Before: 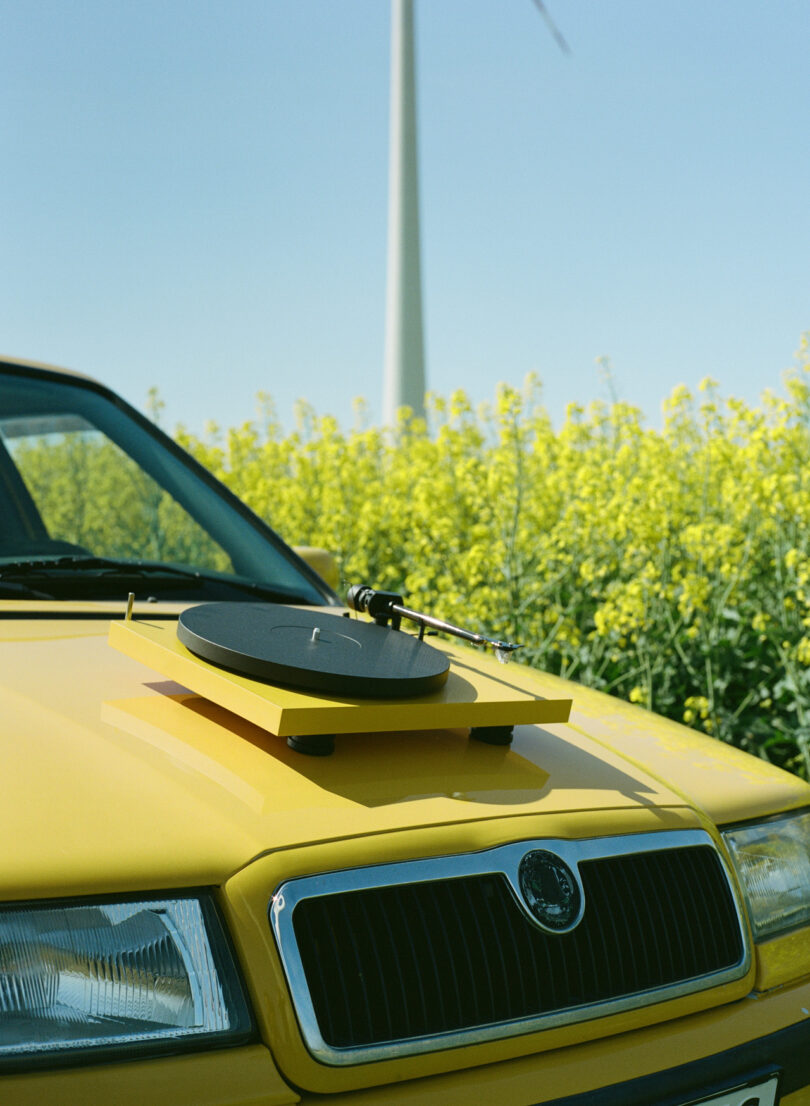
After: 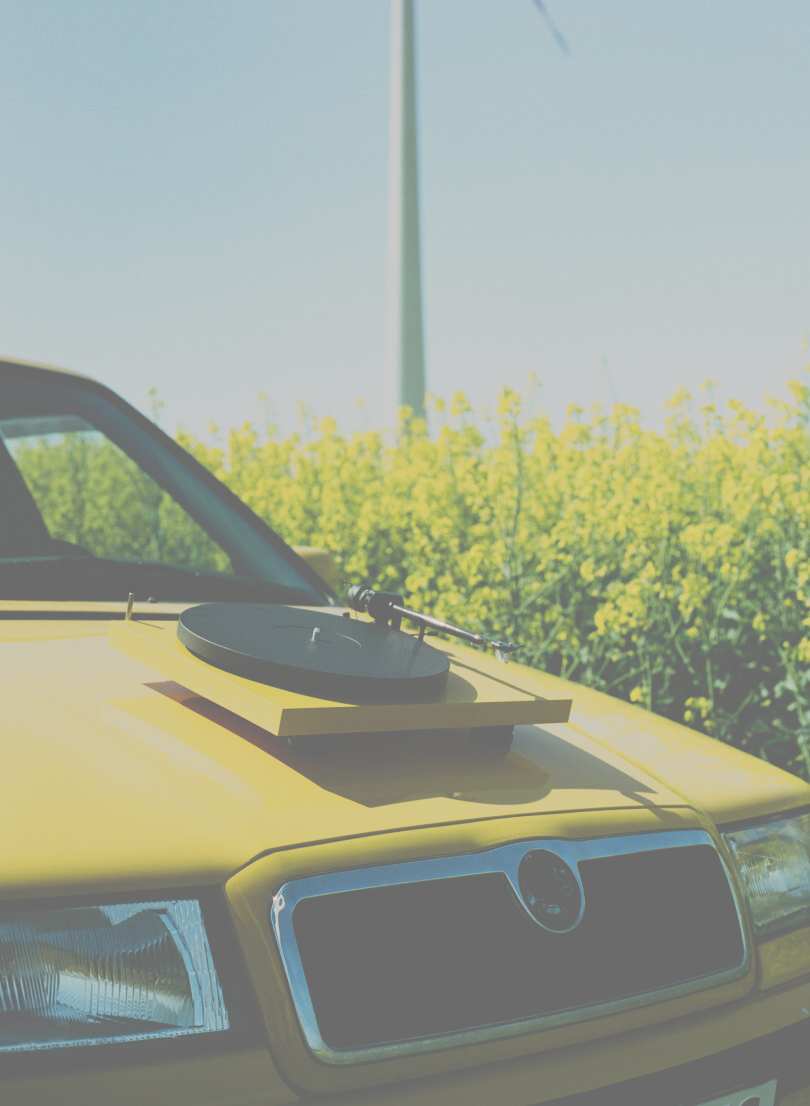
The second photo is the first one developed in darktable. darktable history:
tone curve: curves: ch0 [(0, 0) (0.003, 0.449) (0.011, 0.449) (0.025, 0.449) (0.044, 0.45) (0.069, 0.453) (0.1, 0.453) (0.136, 0.455) (0.177, 0.458) (0.224, 0.462) (0.277, 0.47) (0.335, 0.491) (0.399, 0.522) (0.468, 0.561) (0.543, 0.619) (0.623, 0.69) (0.709, 0.756) (0.801, 0.802) (0.898, 0.825) (1, 1)], preserve colors none
exposure: exposure -0.174 EV, compensate exposure bias true, compensate highlight preservation false
